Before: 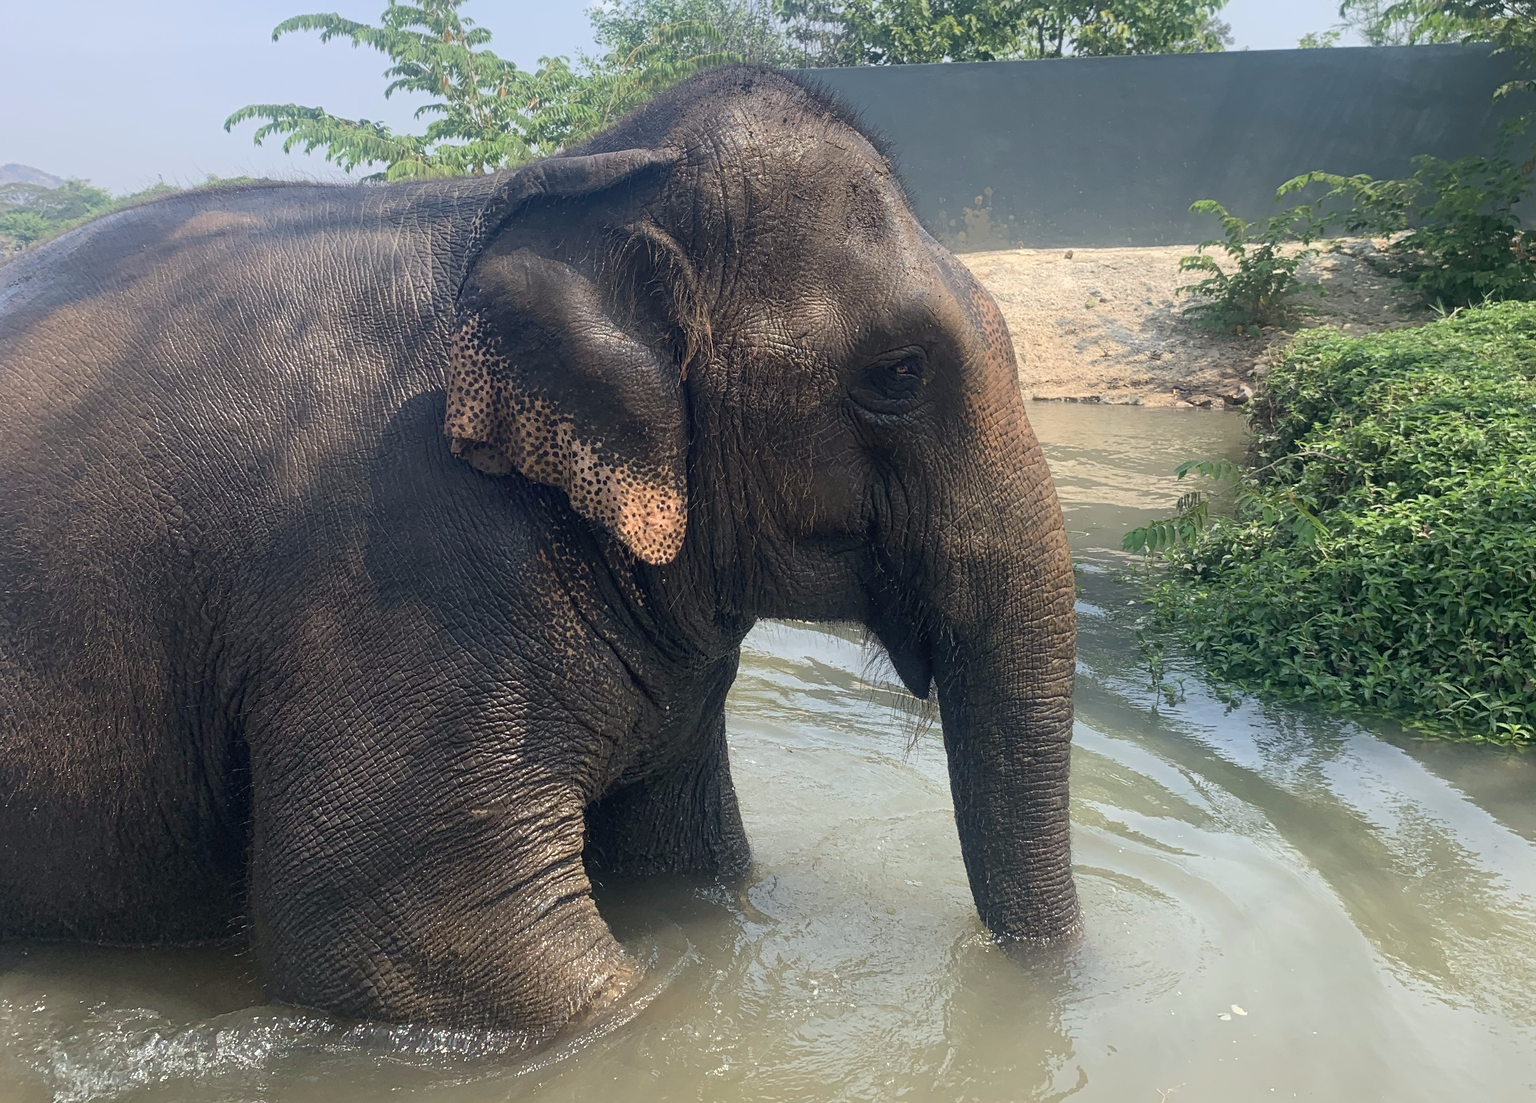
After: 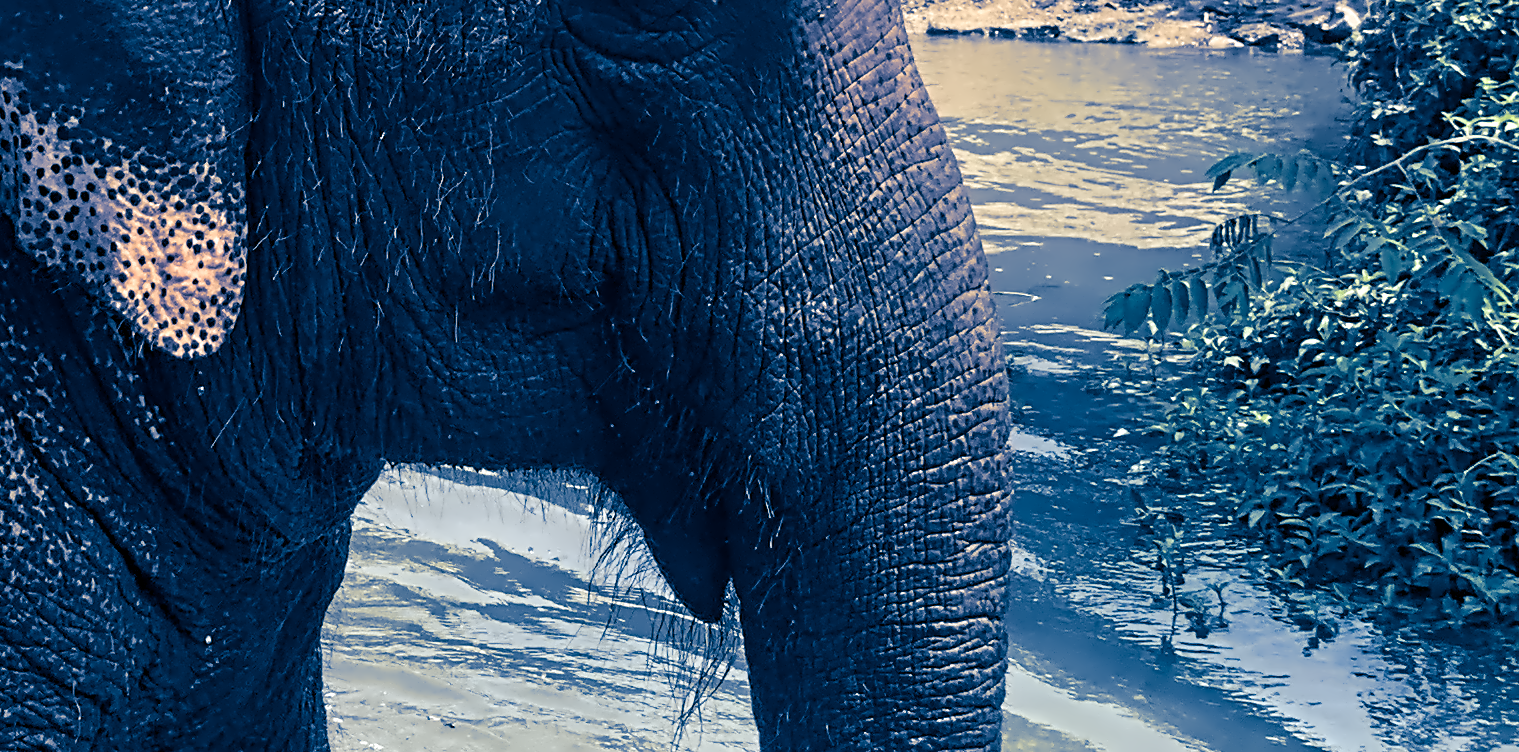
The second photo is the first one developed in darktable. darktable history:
contrast equalizer: octaves 7, y [[0.5, 0.542, 0.583, 0.625, 0.667, 0.708], [0.5 ×6], [0.5 ×6], [0, 0.033, 0.067, 0.1, 0.133, 0.167], [0, 0.05, 0.1, 0.15, 0.2, 0.25]]
crop: left 36.607%, top 34.735%, right 13.146%, bottom 30.611%
split-toning: shadows › hue 226.8°, shadows › saturation 1, highlights › saturation 0, balance -61.41
